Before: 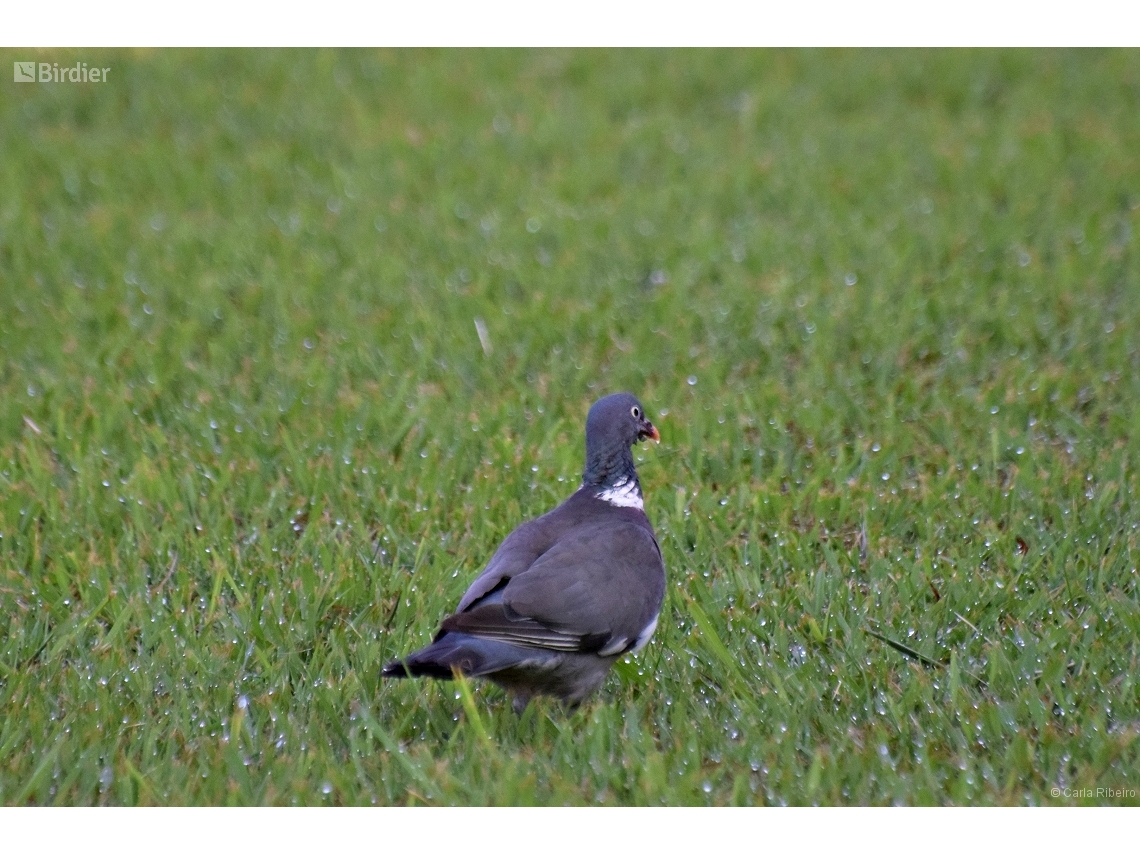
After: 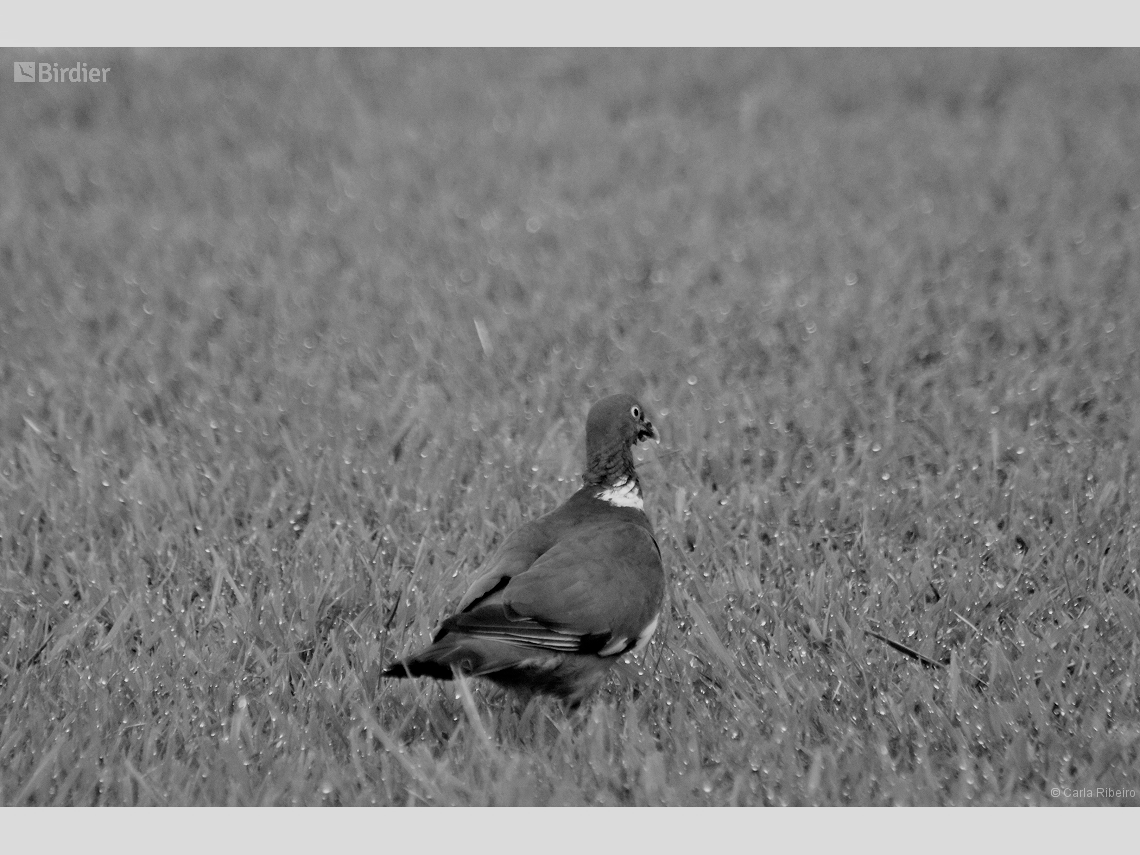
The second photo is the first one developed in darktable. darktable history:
monochrome: on, module defaults
contrast equalizer: octaves 7, y [[0.6 ×6], [0.55 ×6], [0 ×6], [0 ×6], [0 ×6]], mix 0.2
filmic rgb: hardness 4.17
